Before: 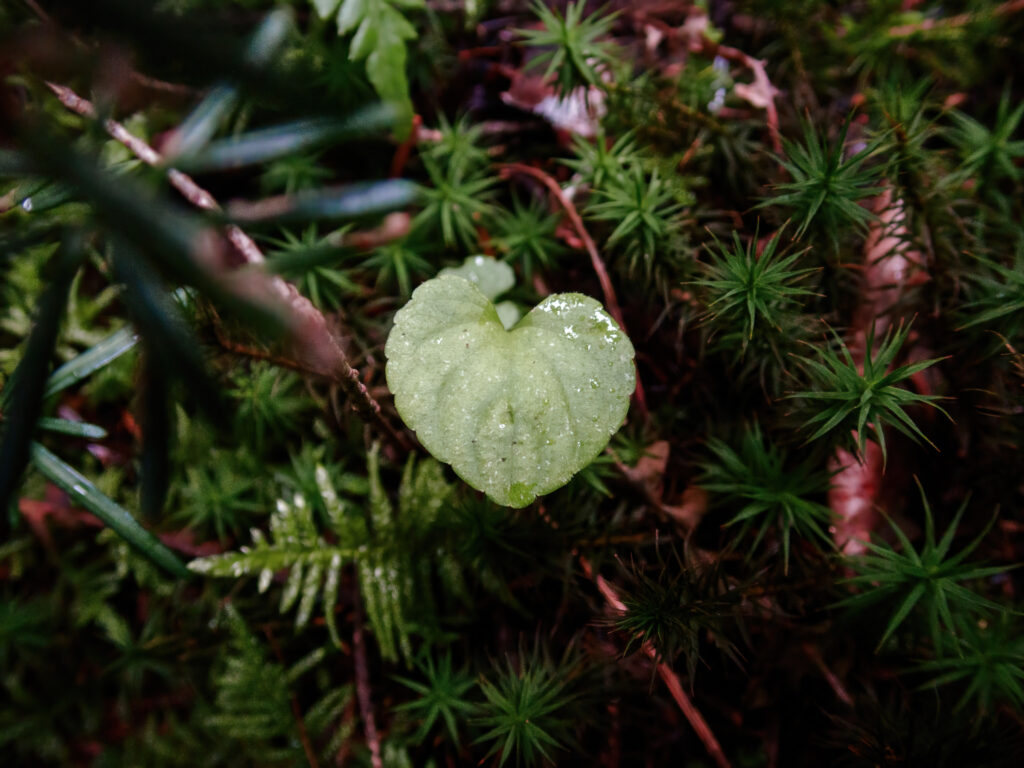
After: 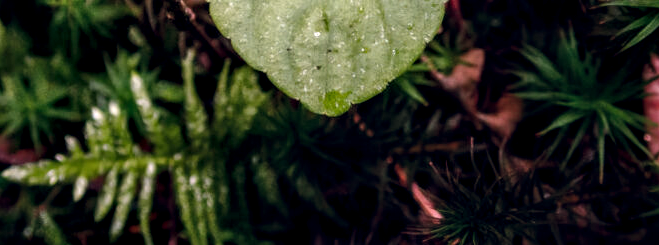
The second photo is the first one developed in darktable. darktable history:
local contrast: detail 150%
crop: left 18.091%, top 51.13%, right 17.525%, bottom 16.85%
color balance rgb: shadows lift › hue 87.51°, highlights gain › chroma 1.62%, highlights gain › hue 55.1°, global offset › chroma 0.06%, global offset › hue 253.66°, linear chroma grading › global chroma 0.5%, perceptual saturation grading › global saturation 16.38%
